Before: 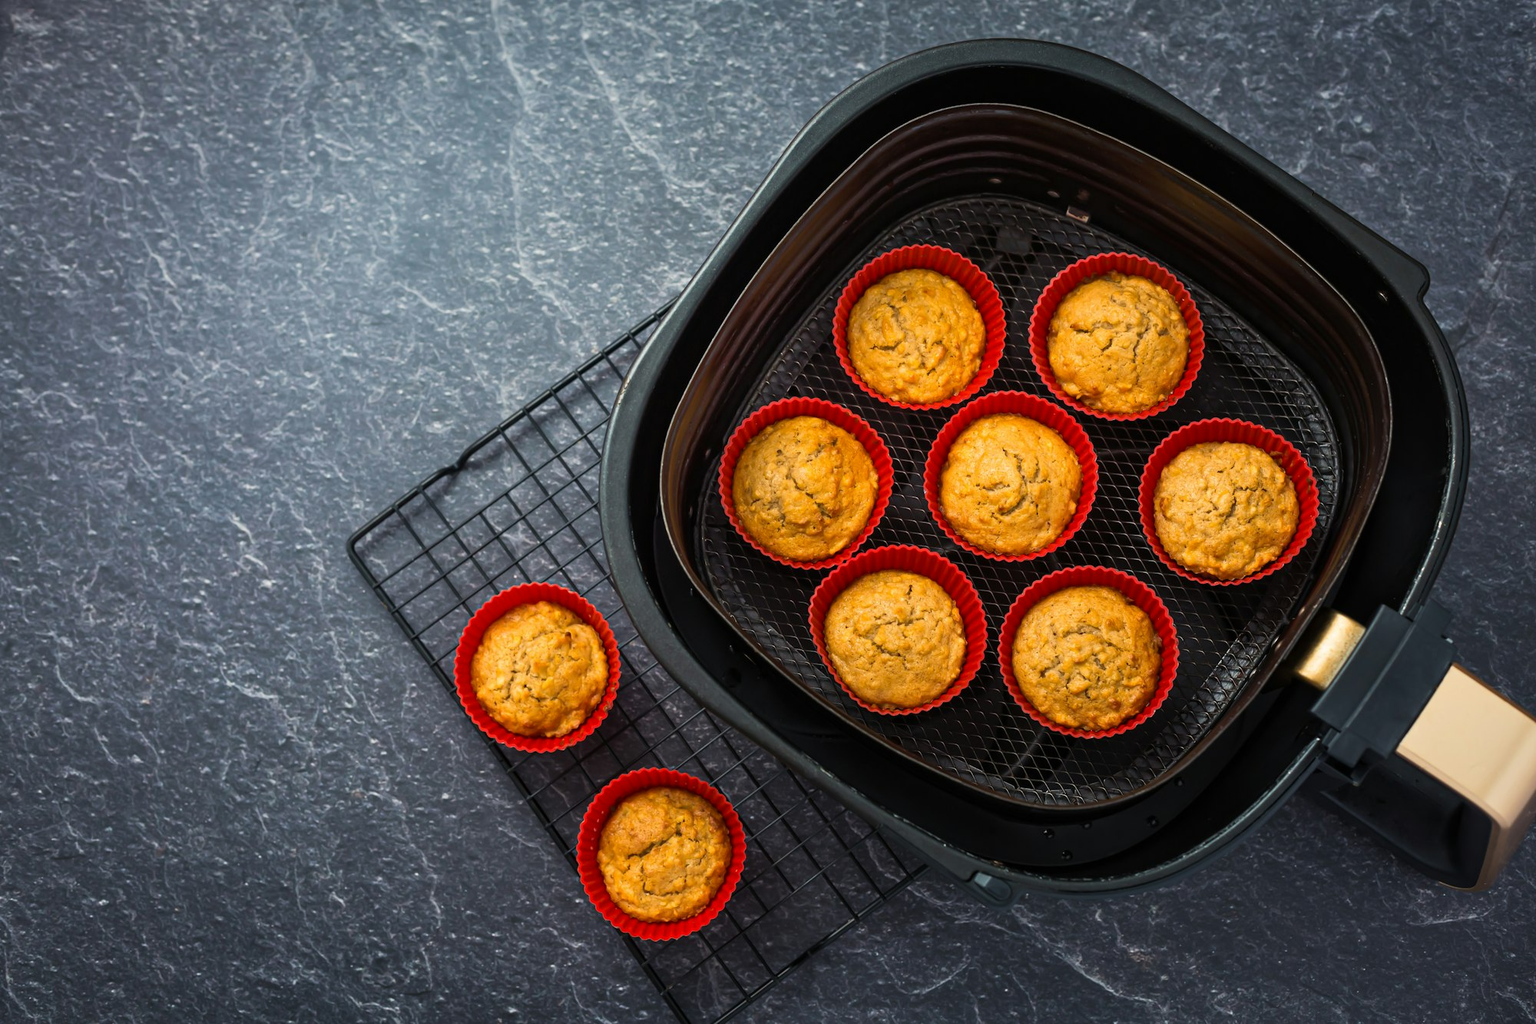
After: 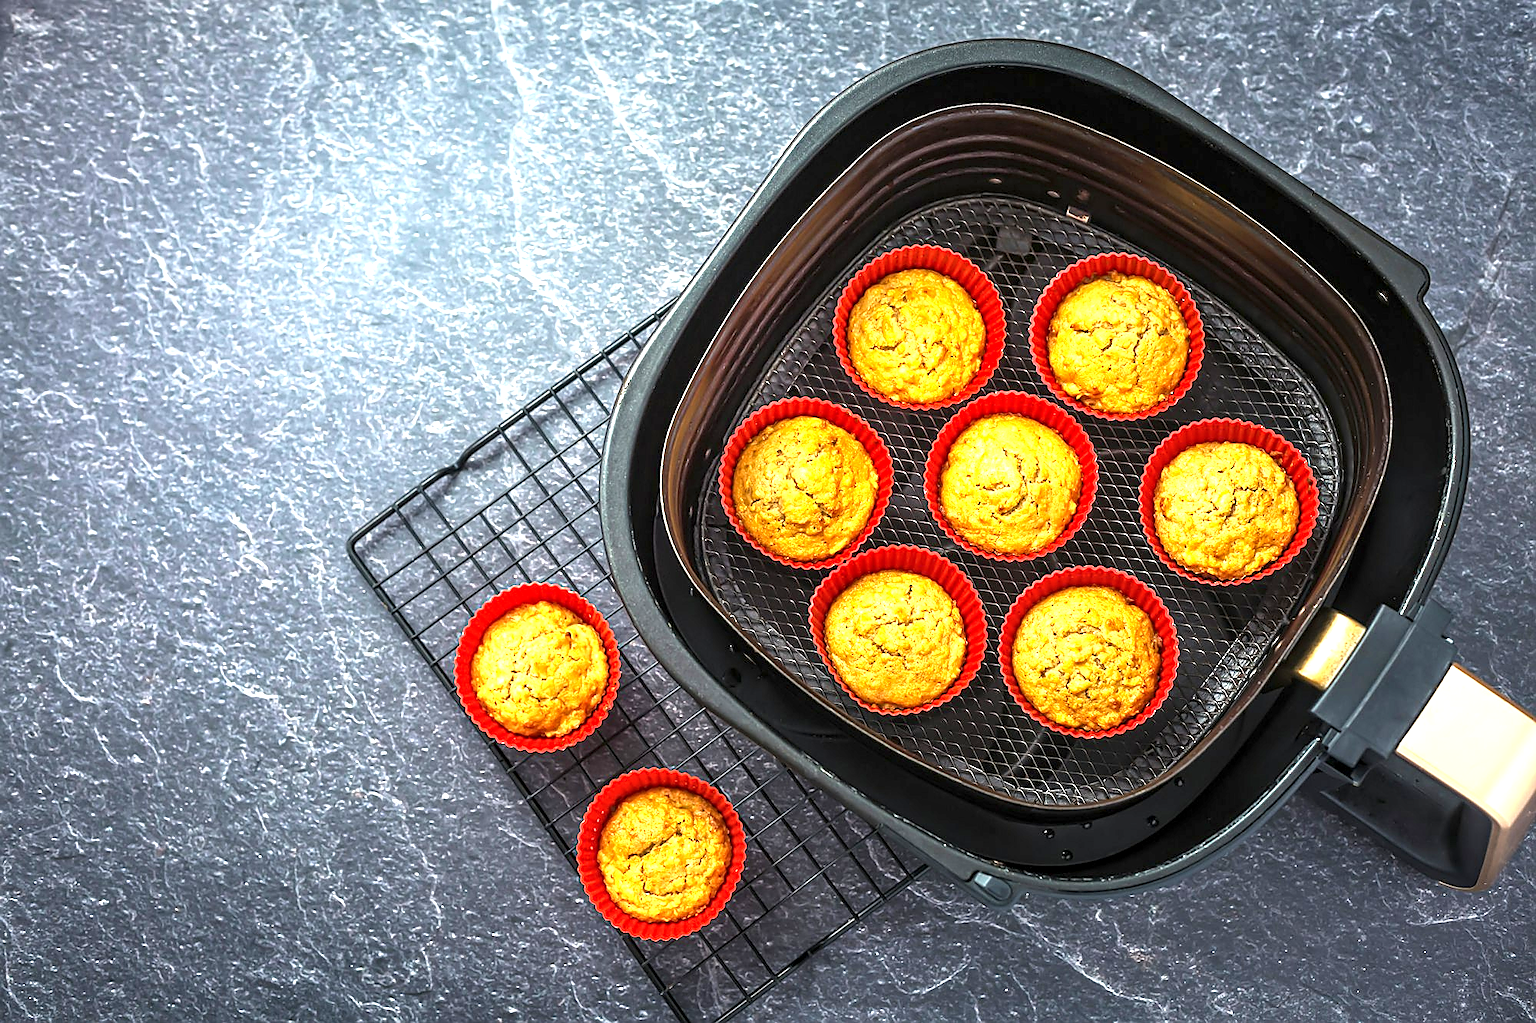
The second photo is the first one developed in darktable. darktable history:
sharpen: radius 1.358, amount 1.244, threshold 0.643
exposure: black level correction 0, exposure 1.521 EV, compensate exposure bias true, compensate highlight preservation false
local contrast: detail 130%
